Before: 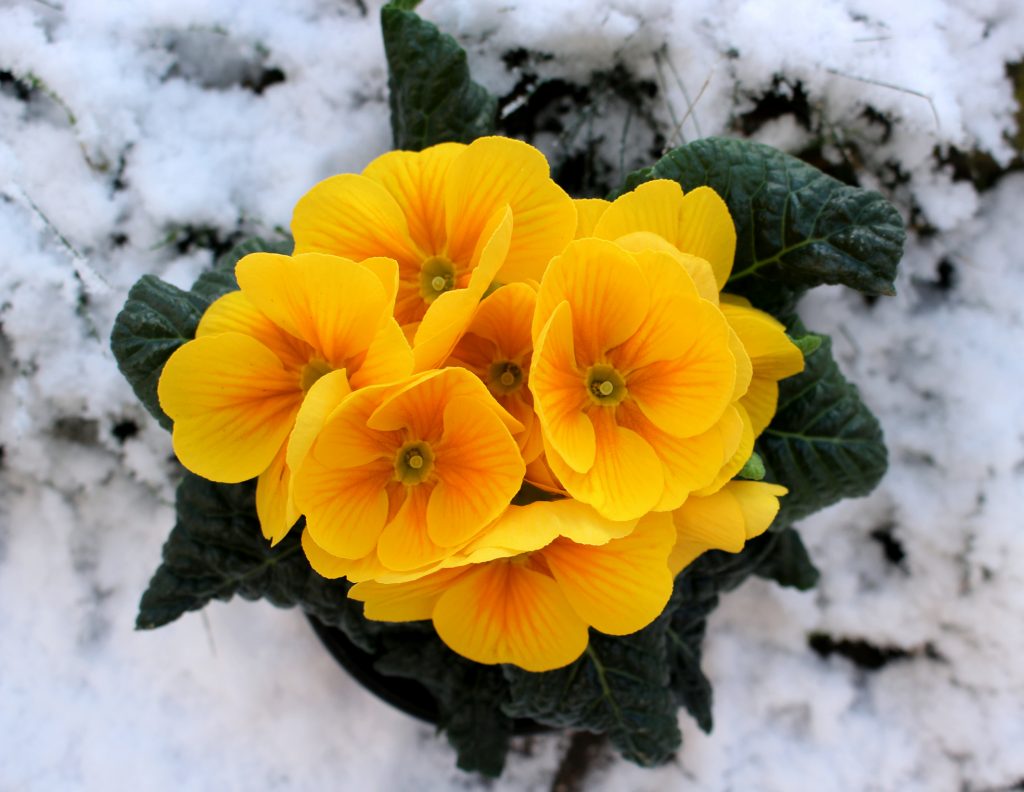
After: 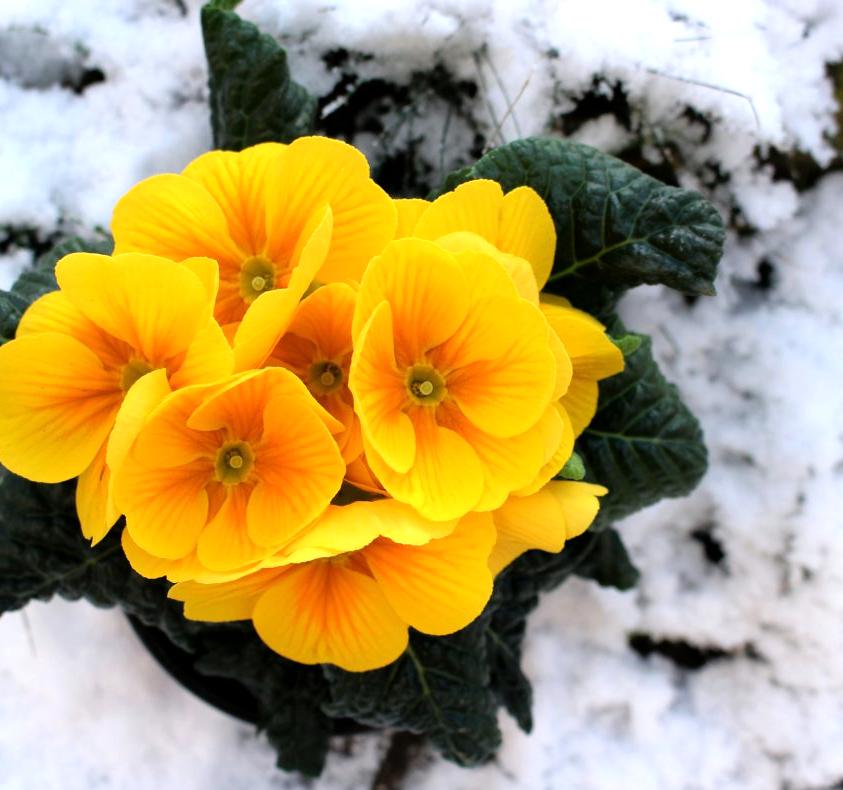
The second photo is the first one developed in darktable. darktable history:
crop: left 17.657%, bottom 0.036%
tone equalizer: -8 EV -0.451 EV, -7 EV -0.354 EV, -6 EV -0.313 EV, -5 EV -0.193 EV, -3 EV 0.248 EV, -2 EV 0.308 EV, -1 EV 0.384 EV, +0 EV 0.445 EV
